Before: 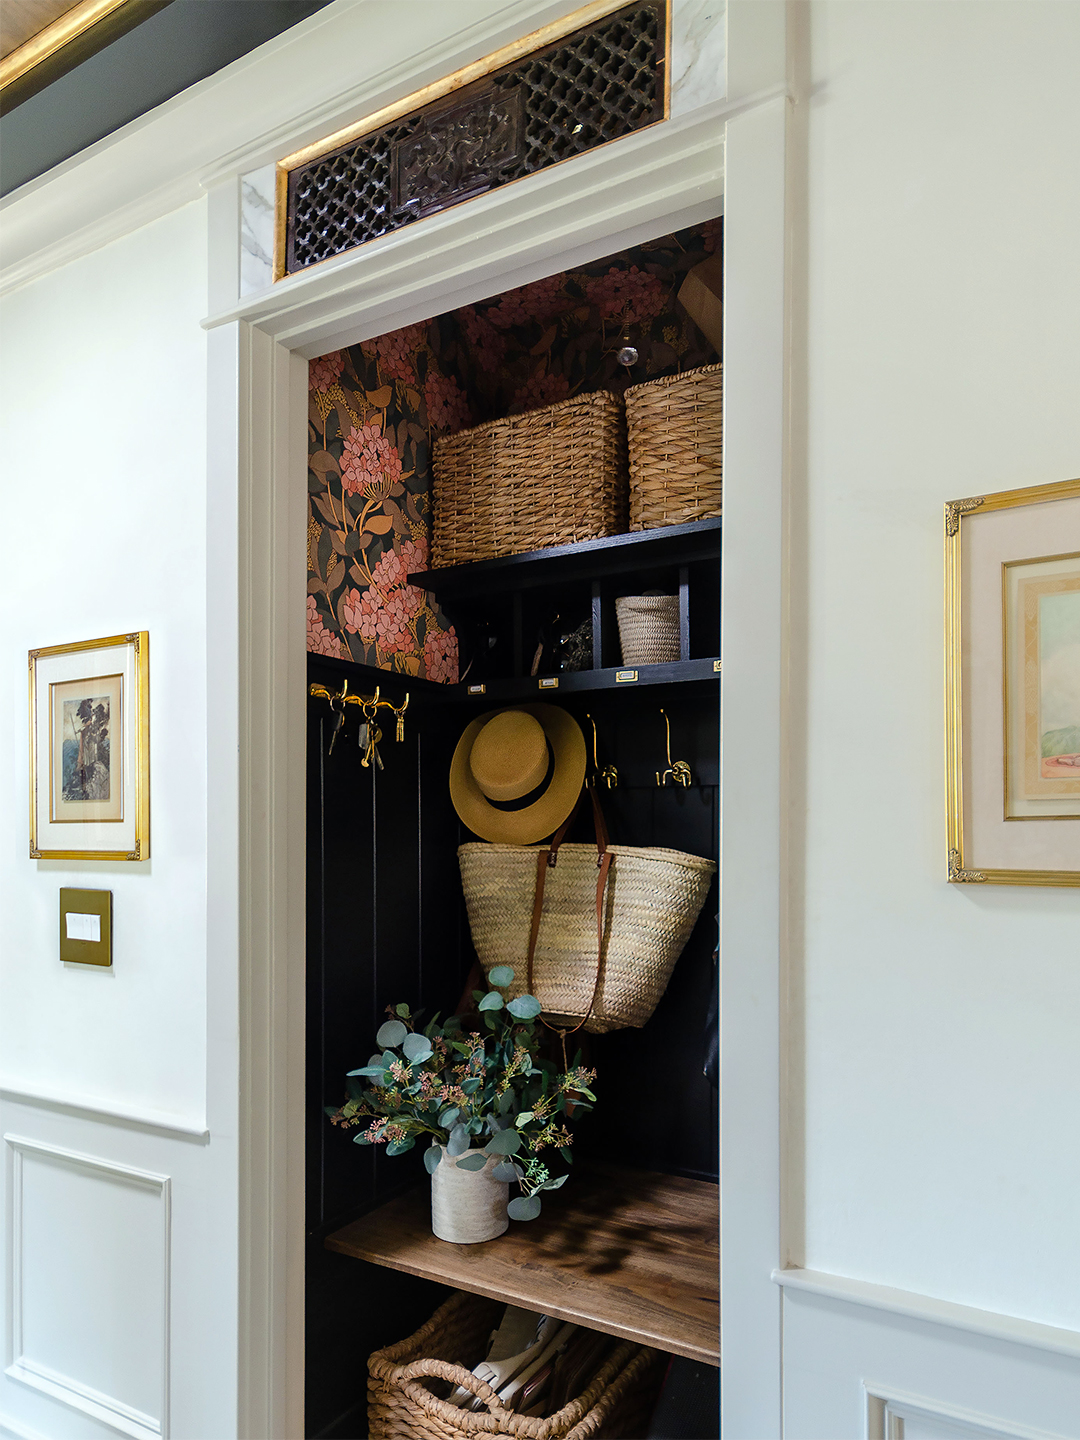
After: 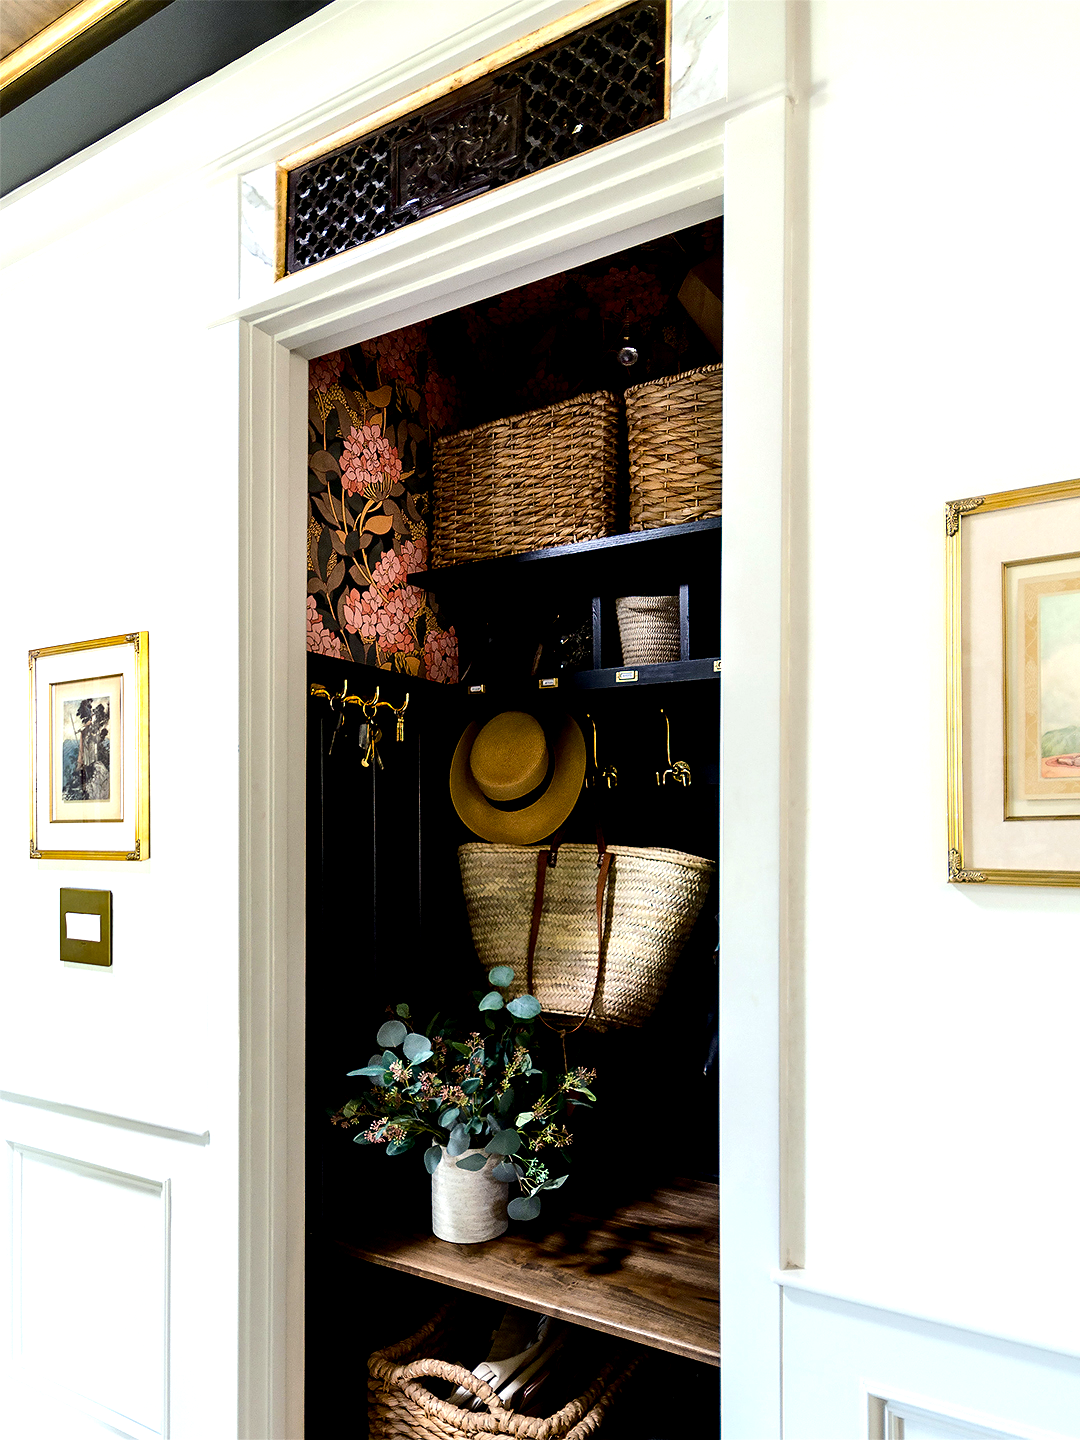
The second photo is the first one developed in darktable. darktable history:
tone equalizer: -8 EV -1.09 EV, -7 EV -0.982 EV, -6 EV -0.828 EV, -5 EV -0.588 EV, -3 EV 0.557 EV, -2 EV 0.837 EV, -1 EV 1 EV, +0 EV 1.06 EV, edges refinement/feathering 500, mask exposure compensation -1.57 EV, preserve details no
exposure: black level correction 0.018, exposure -0.009 EV, compensate highlight preservation false
